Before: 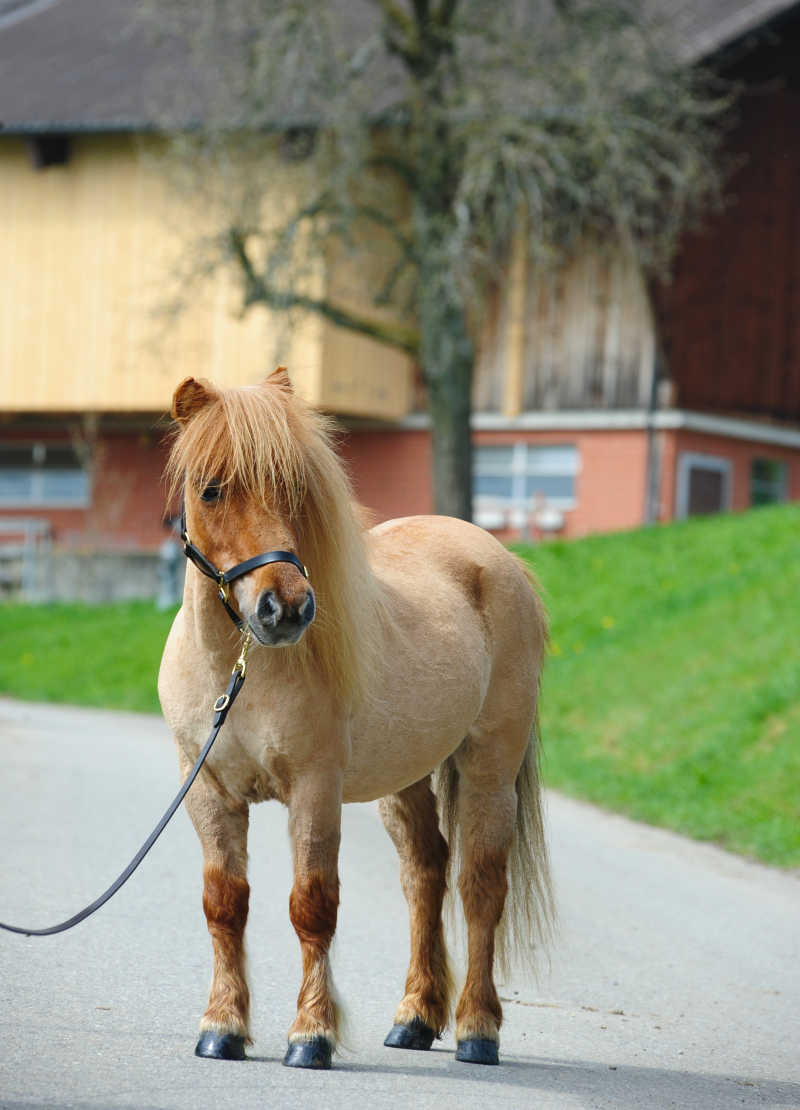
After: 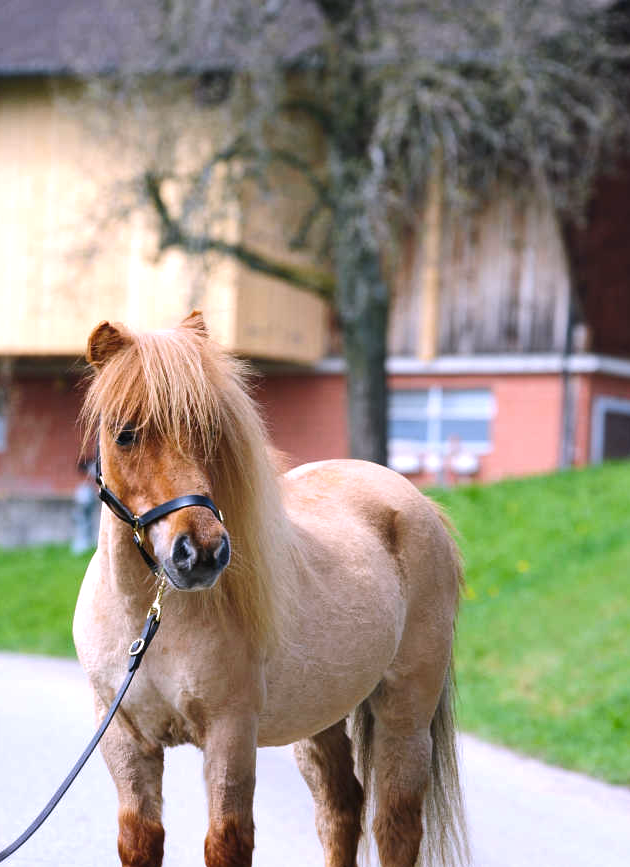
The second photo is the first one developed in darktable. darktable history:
crop and rotate: left 10.77%, top 5.1%, right 10.41%, bottom 16.76%
tone equalizer: -8 EV -0.417 EV, -7 EV -0.389 EV, -6 EV -0.333 EV, -5 EV -0.222 EV, -3 EV 0.222 EV, -2 EV 0.333 EV, -1 EV 0.389 EV, +0 EV 0.417 EV, edges refinement/feathering 500, mask exposure compensation -1.57 EV, preserve details no
white balance: red 1.042, blue 1.17
